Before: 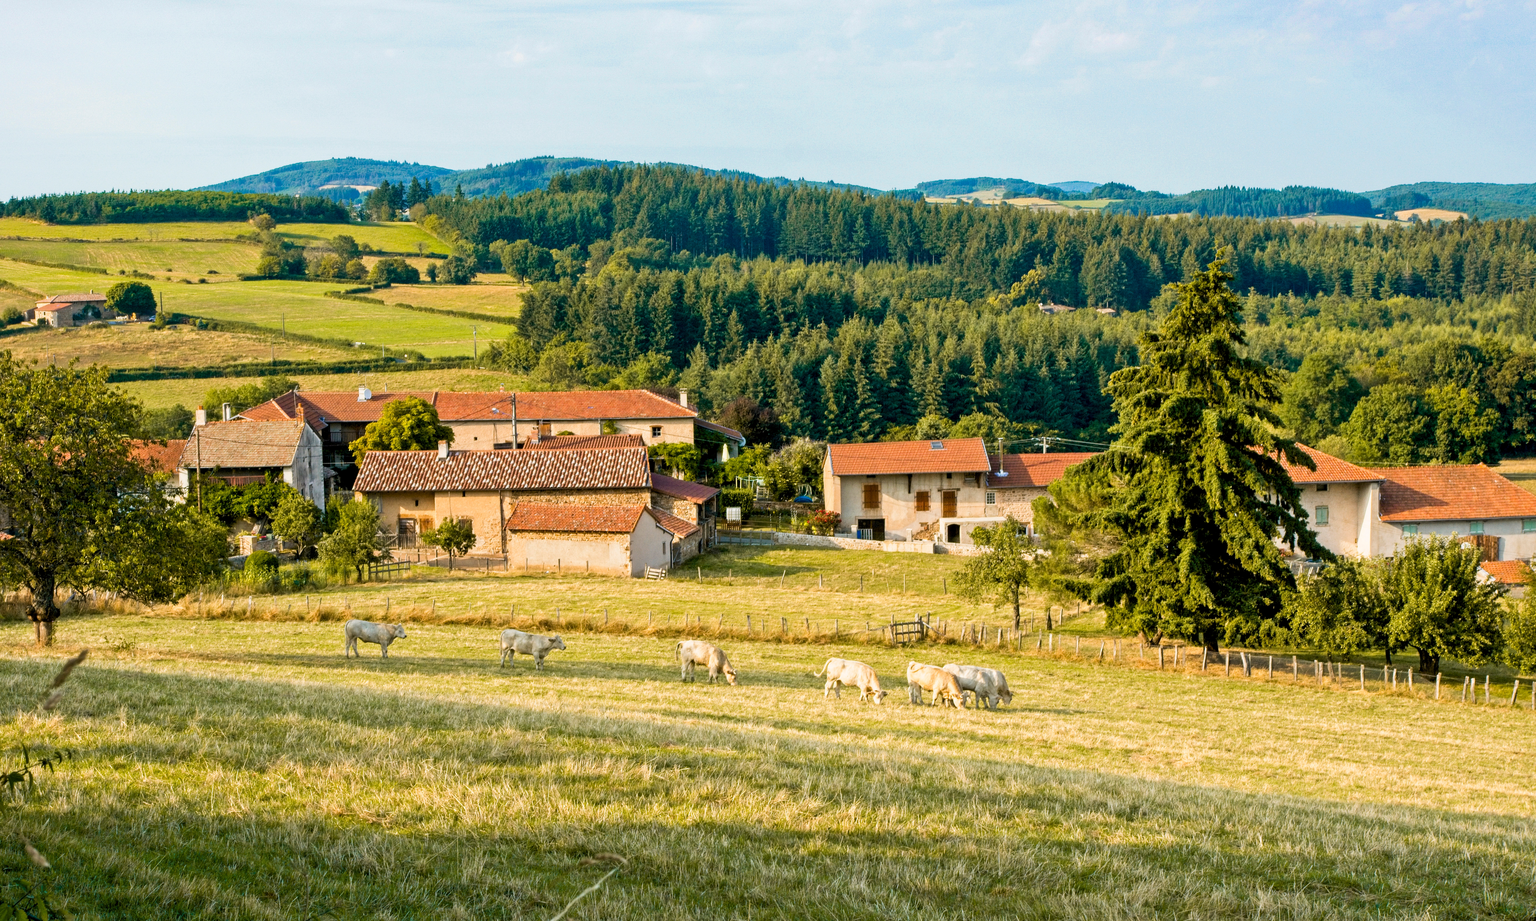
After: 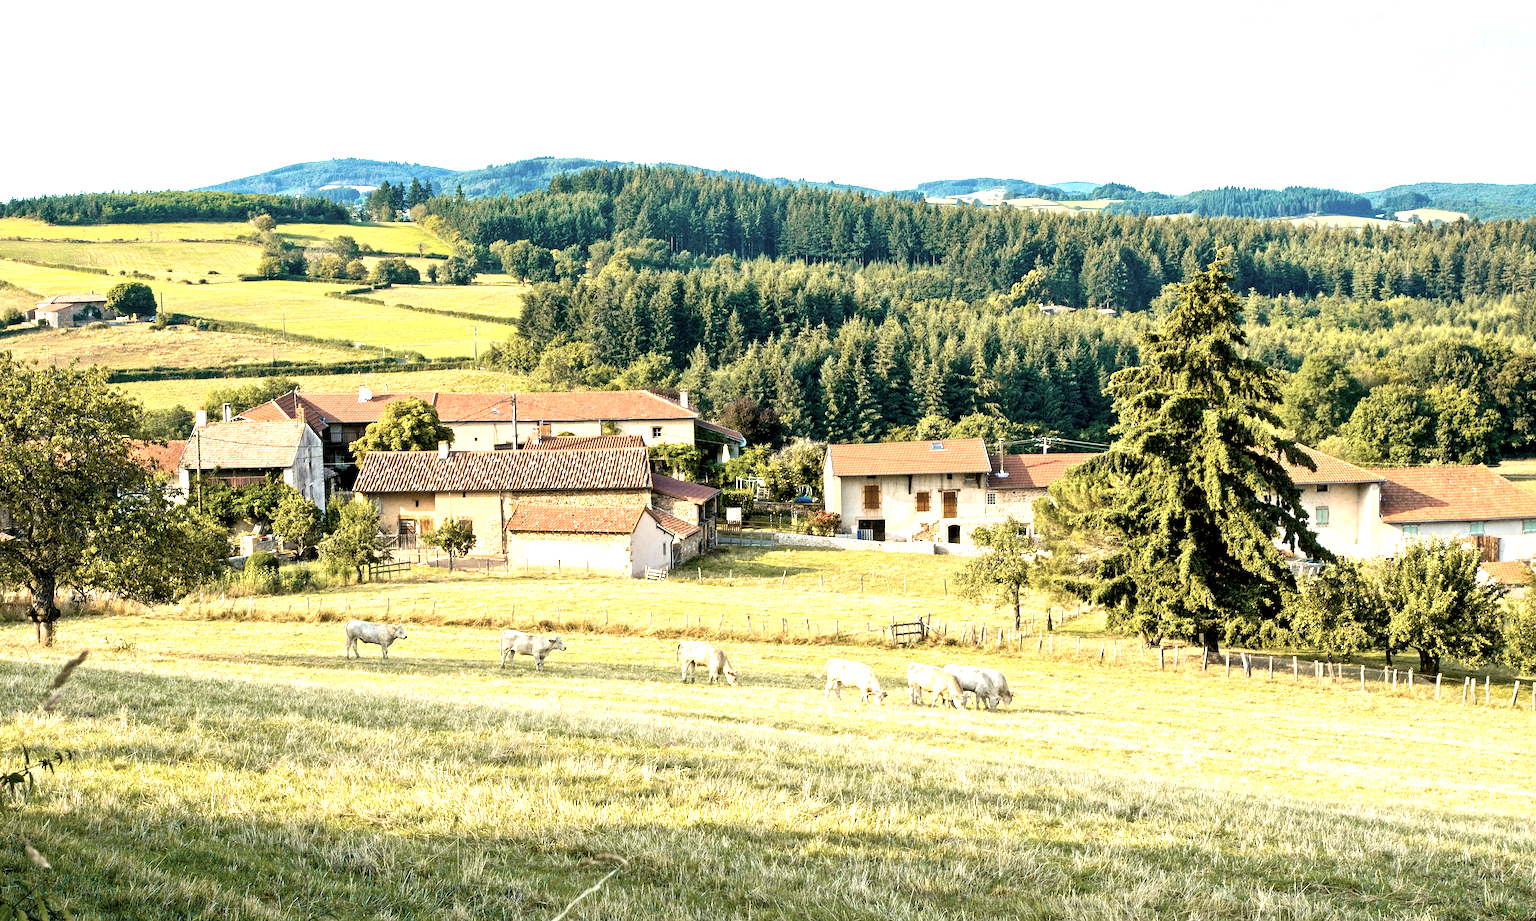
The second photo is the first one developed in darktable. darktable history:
contrast brightness saturation: contrast 0.103, saturation -0.289
exposure: exposure 0.663 EV, compensate highlight preservation false
color zones: curves: ch0 [(0, 0.5) (0.143, 0.5) (0.286, 0.5) (0.429, 0.5) (0.571, 0.5) (0.714, 0.476) (0.857, 0.5) (1, 0.5)]; ch2 [(0, 0.5) (0.143, 0.5) (0.286, 0.5) (0.429, 0.5) (0.571, 0.5) (0.714, 0.487) (0.857, 0.5) (1, 0.5)]
sharpen: on, module defaults
tone equalizer: -8 EV -0.432 EV, -7 EV -0.389 EV, -6 EV -0.369 EV, -5 EV -0.202 EV, -3 EV 0.205 EV, -2 EV 0.357 EV, -1 EV 0.37 EV, +0 EV 0.4 EV
